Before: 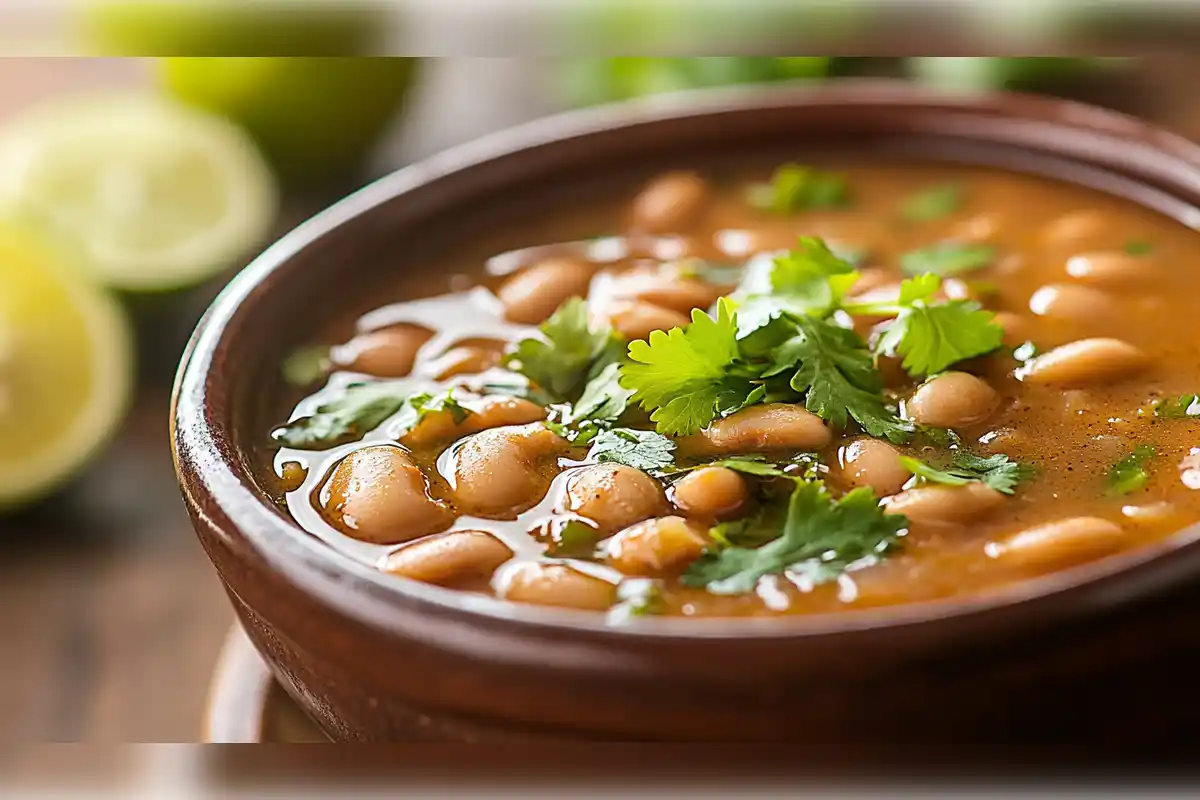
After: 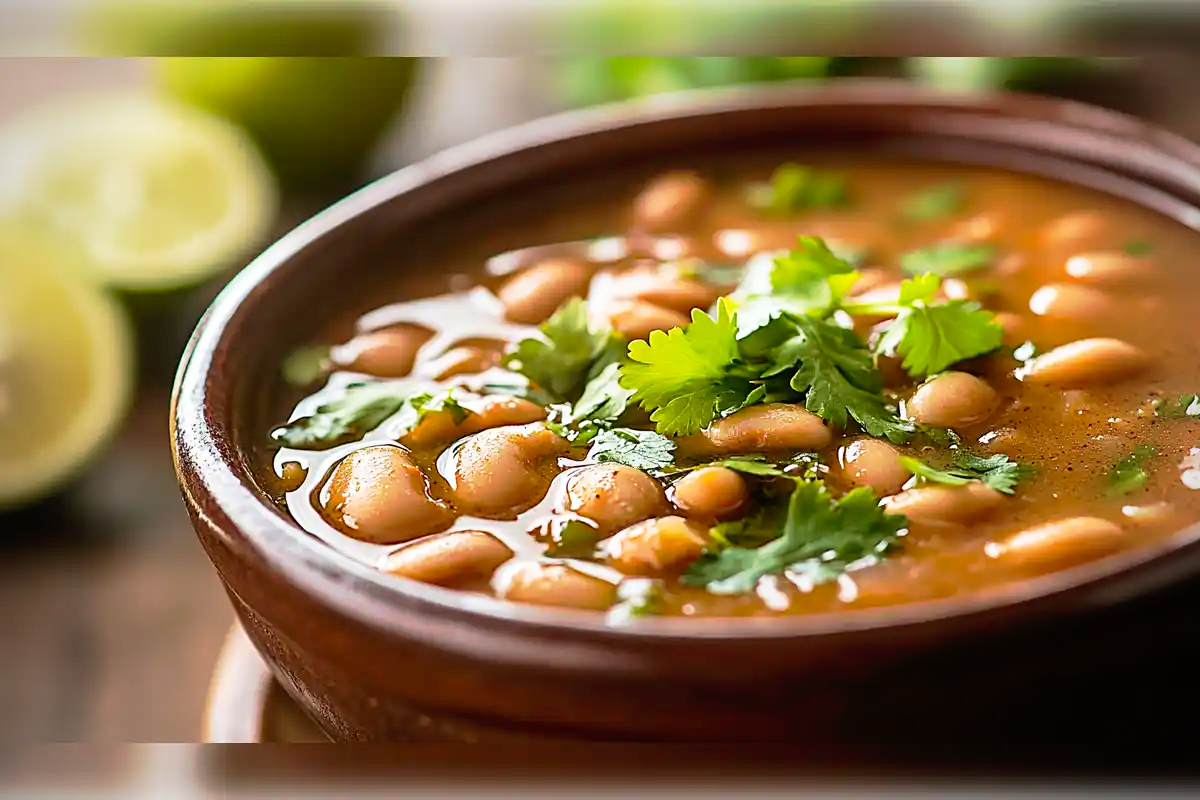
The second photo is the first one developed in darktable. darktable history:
tone curve: curves: ch0 [(0, 0) (0.003, 0.005) (0.011, 0.008) (0.025, 0.014) (0.044, 0.021) (0.069, 0.027) (0.1, 0.041) (0.136, 0.083) (0.177, 0.138) (0.224, 0.197) (0.277, 0.259) (0.335, 0.331) (0.399, 0.399) (0.468, 0.476) (0.543, 0.547) (0.623, 0.635) (0.709, 0.753) (0.801, 0.847) (0.898, 0.94) (1, 1)], preserve colors none
velvia: strength 15%
vignetting: fall-off start 79.88%
